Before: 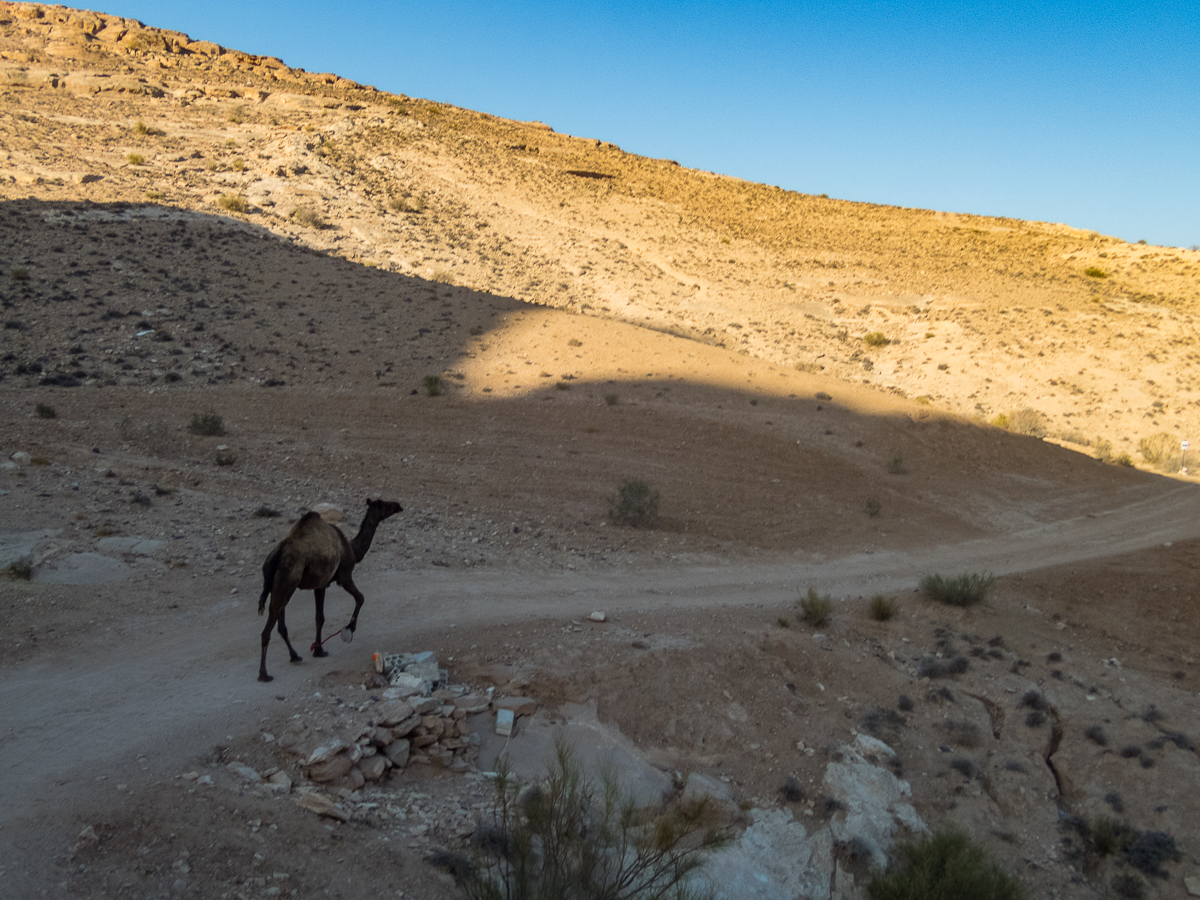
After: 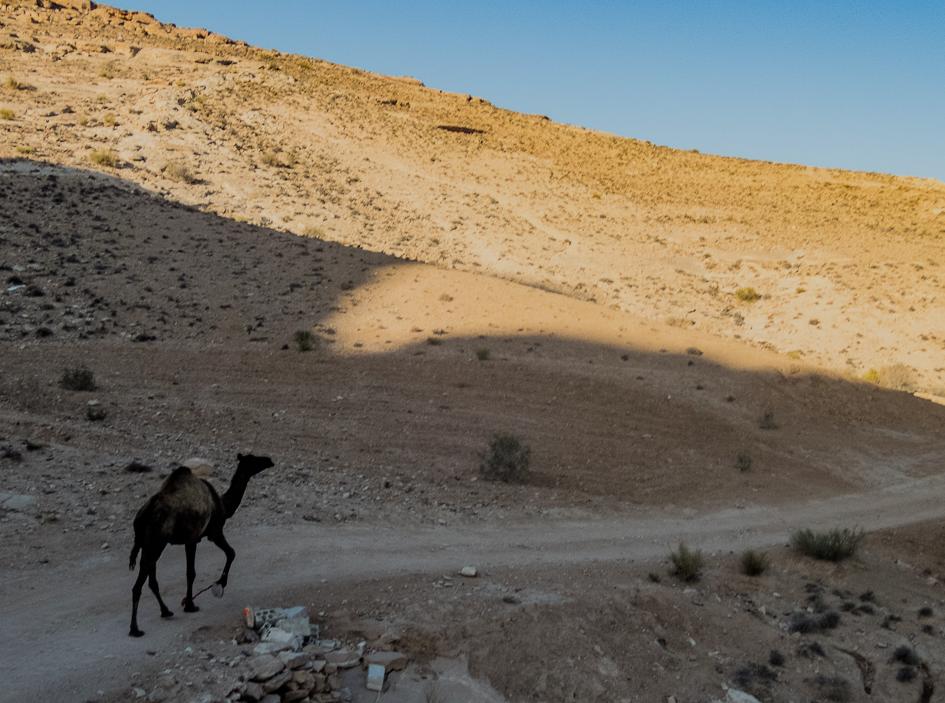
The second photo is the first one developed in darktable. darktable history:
filmic rgb: black relative exposure -9.22 EV, white relative exposure 6.77 EV, hardness 3.07, contrast 1.05
crop and rotate: left 10.77%, top 5.1%, right 10.41%, bottom 16.76%
